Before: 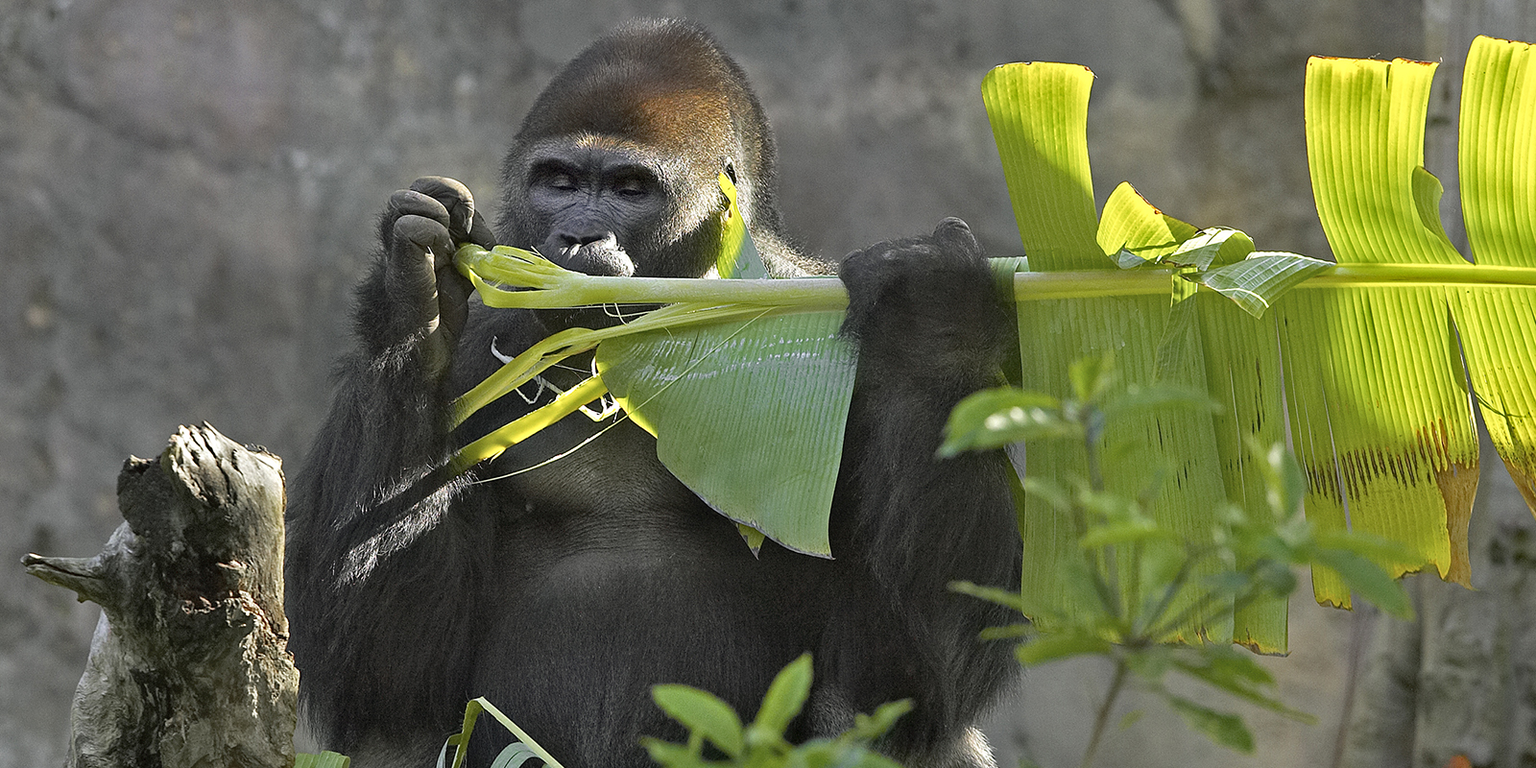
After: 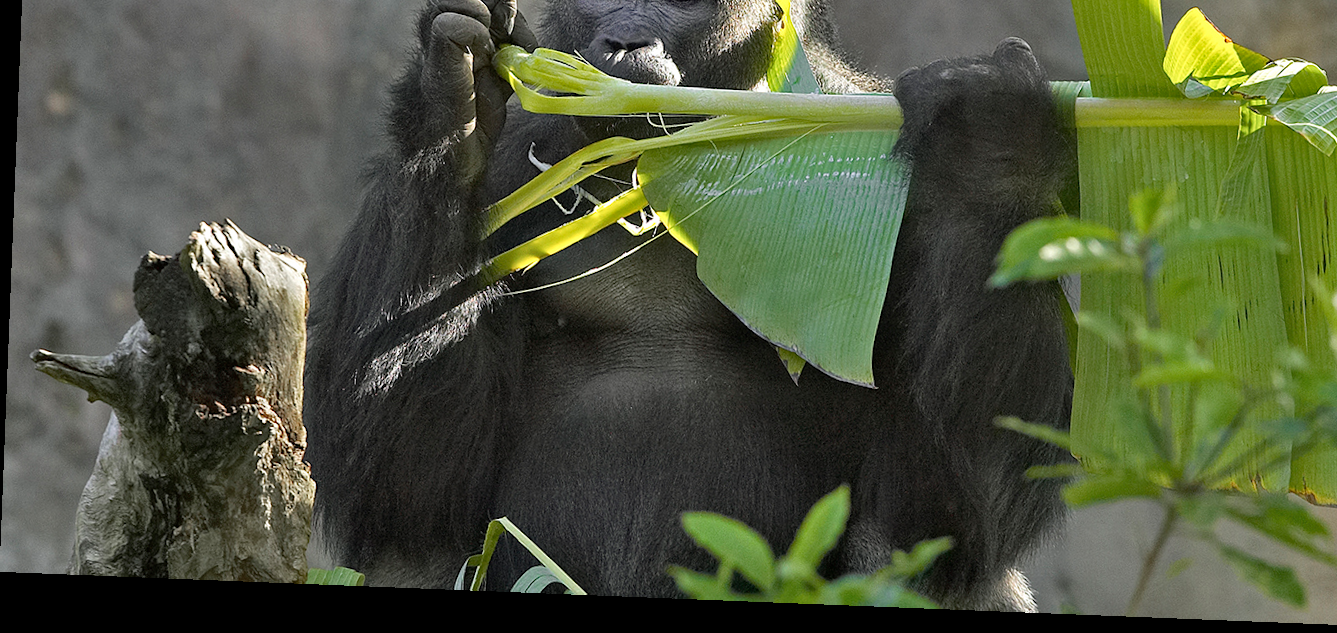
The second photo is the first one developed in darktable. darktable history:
rotate and perspective: rotation 2.27°, automatic cropping off
crop: top 26.531%, right 17.959%
